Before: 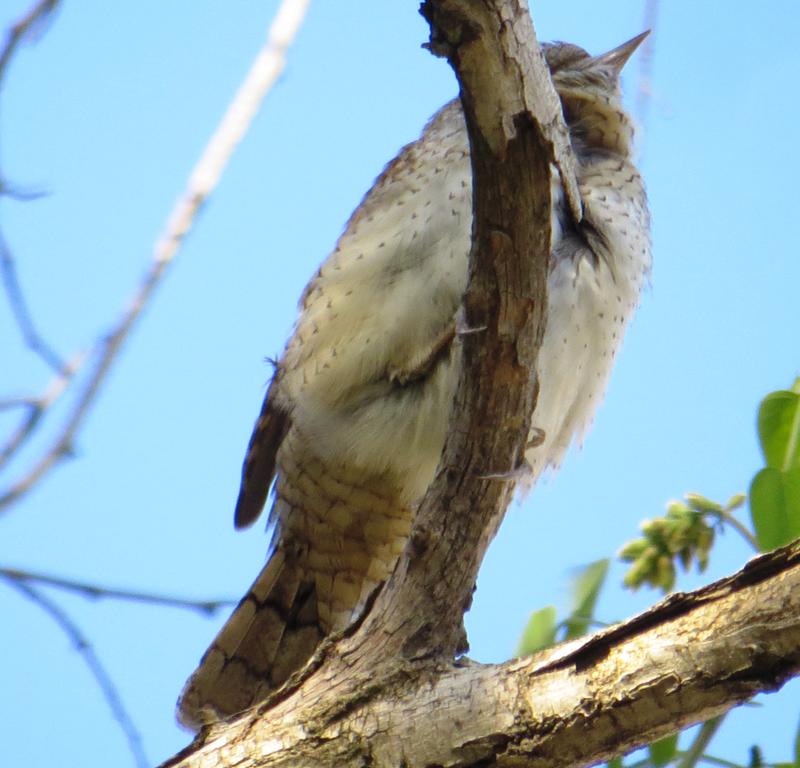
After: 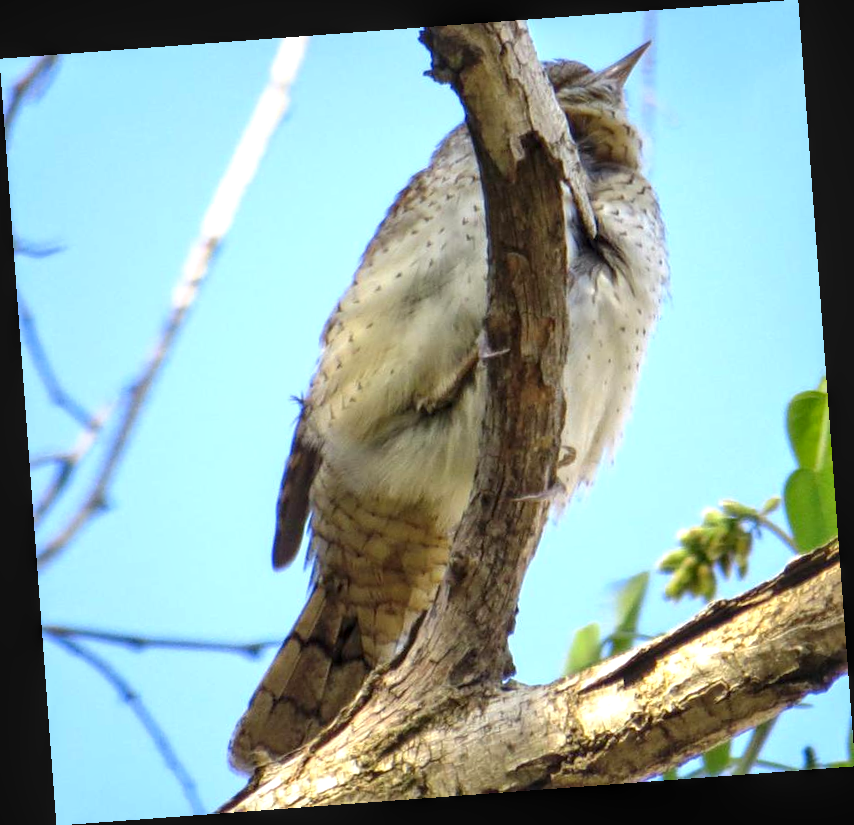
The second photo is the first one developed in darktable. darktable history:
rotate and perspective: rotation -4.25°, automatic cropping off
exposure: black level correction 0.001, exposure 0.5 EV, compensate exposure bias true, compensate highlight preservation false
local contrast: on, module defaults
